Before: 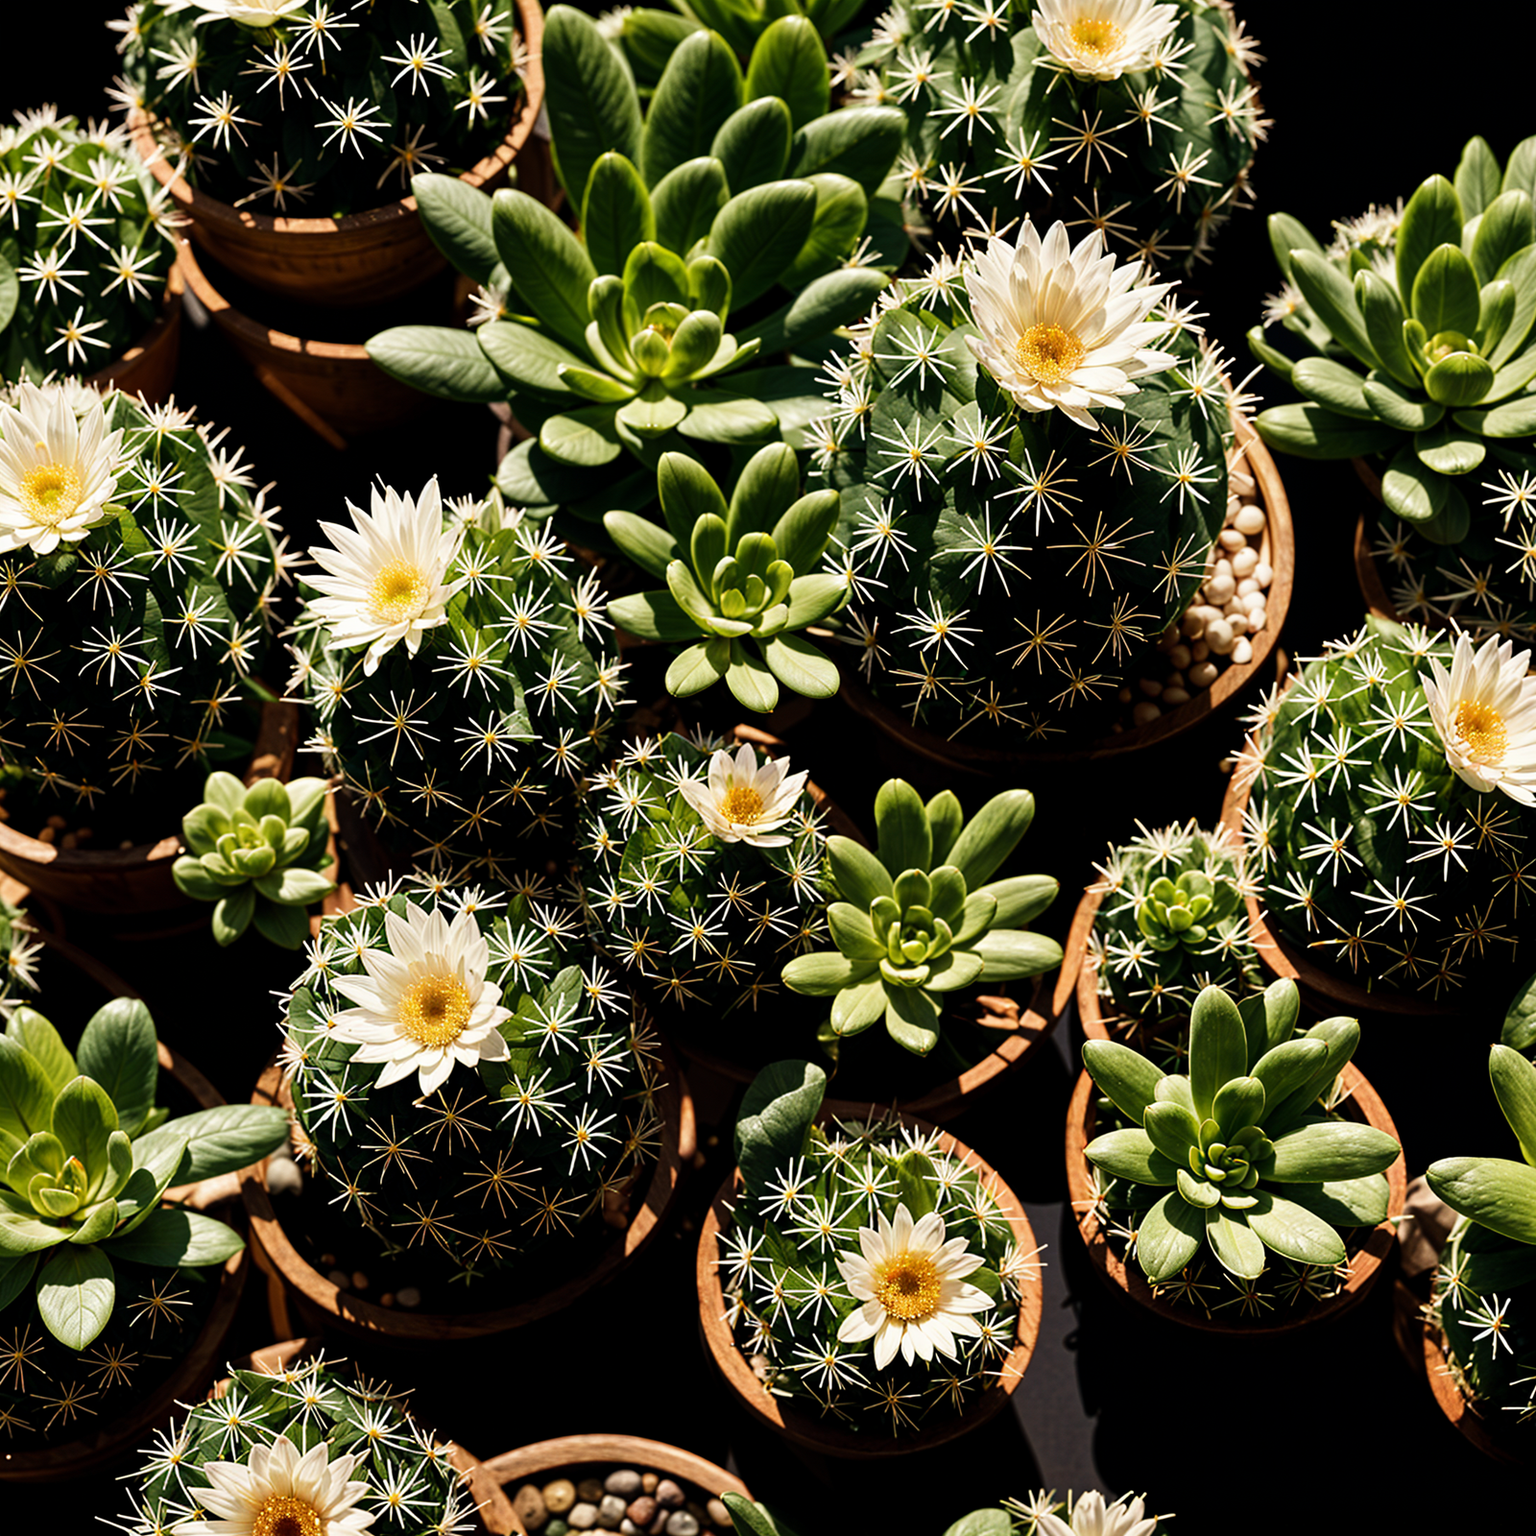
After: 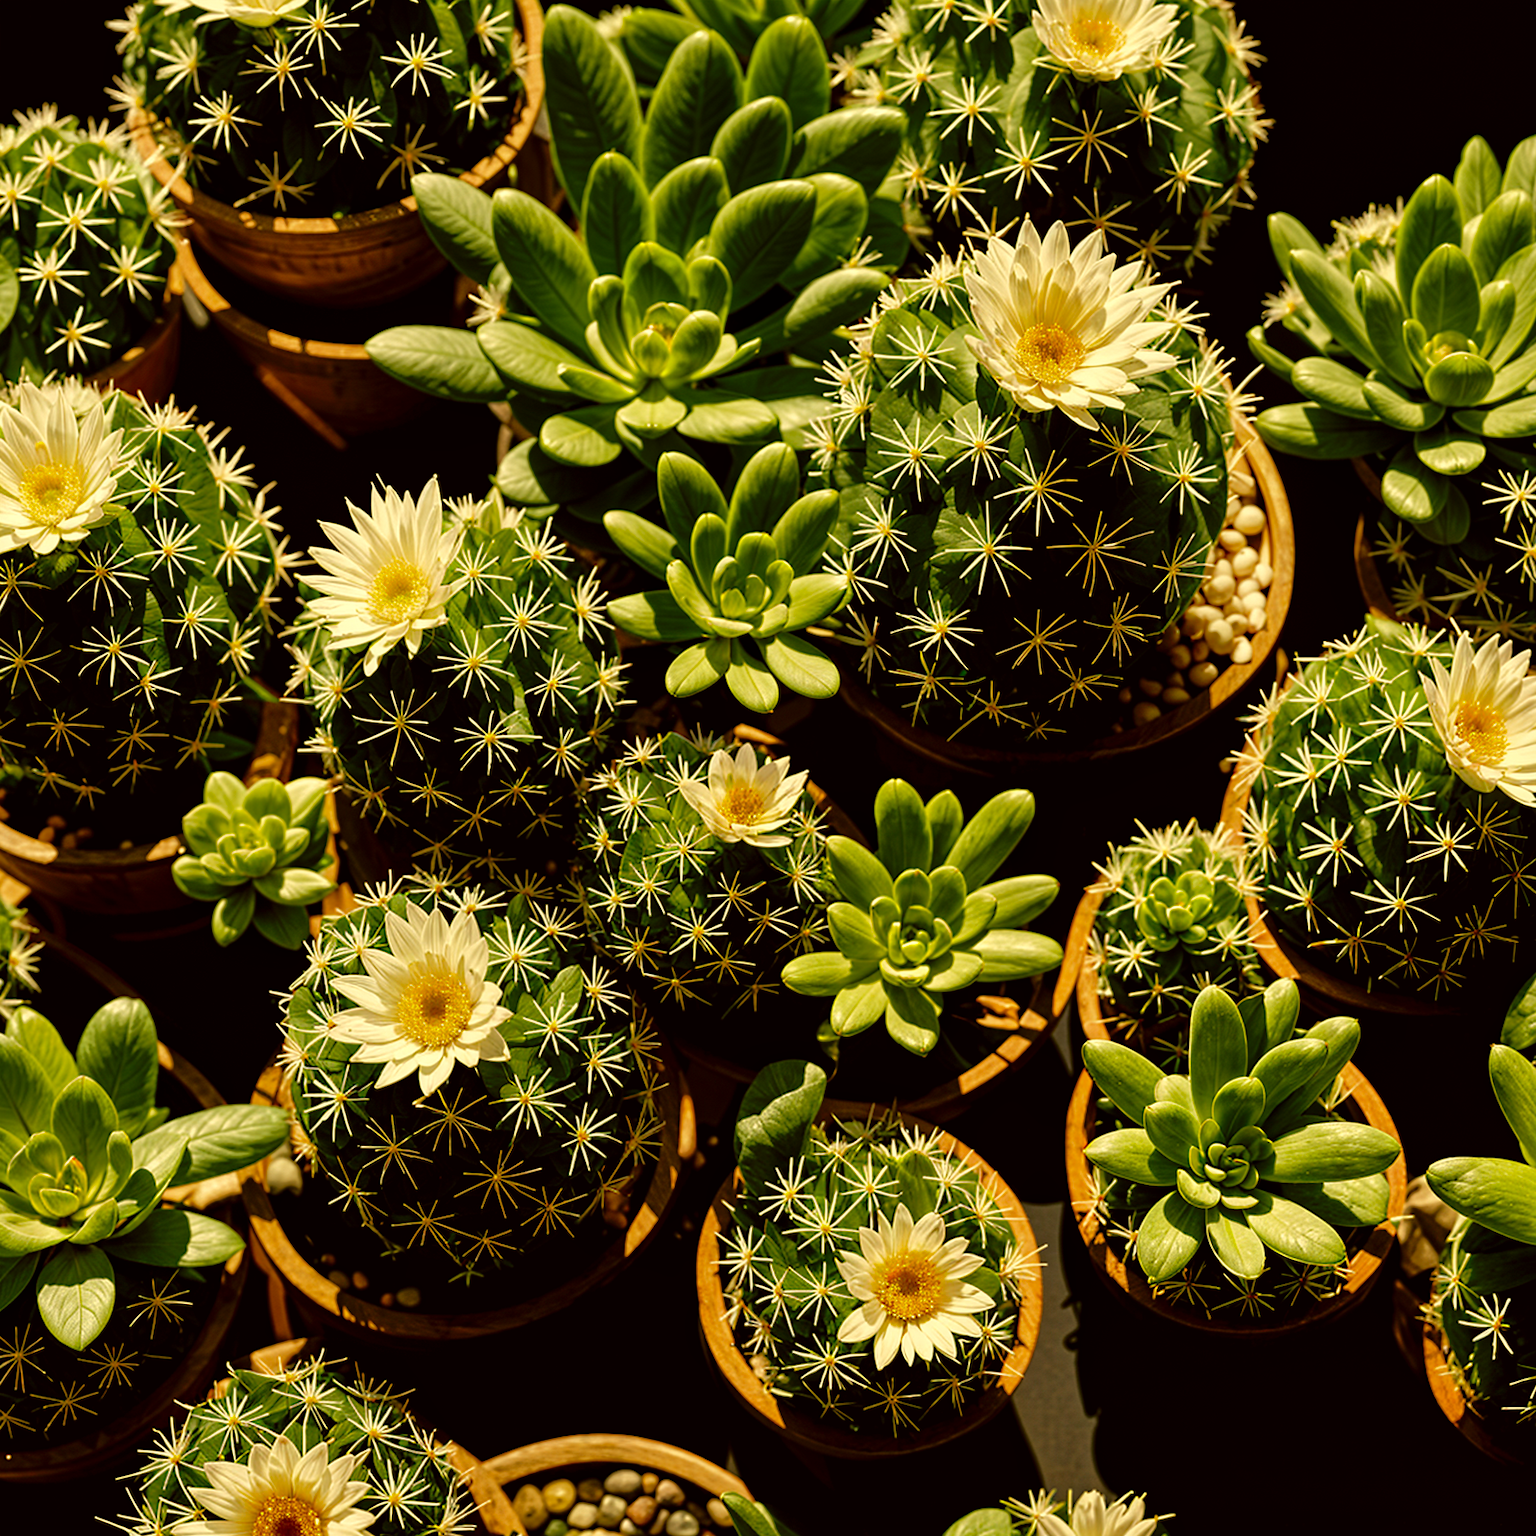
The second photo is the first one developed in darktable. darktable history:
color correction: highlights a* 0.162, highlights b* 29.53, shadows a* -0.162, shadows b* 21.09
white balance: emerald 1
local contrast: highlights 100%, shadows 100%, detail 120%, midtone range 0.2
shadows and highlights: on, module defaults
